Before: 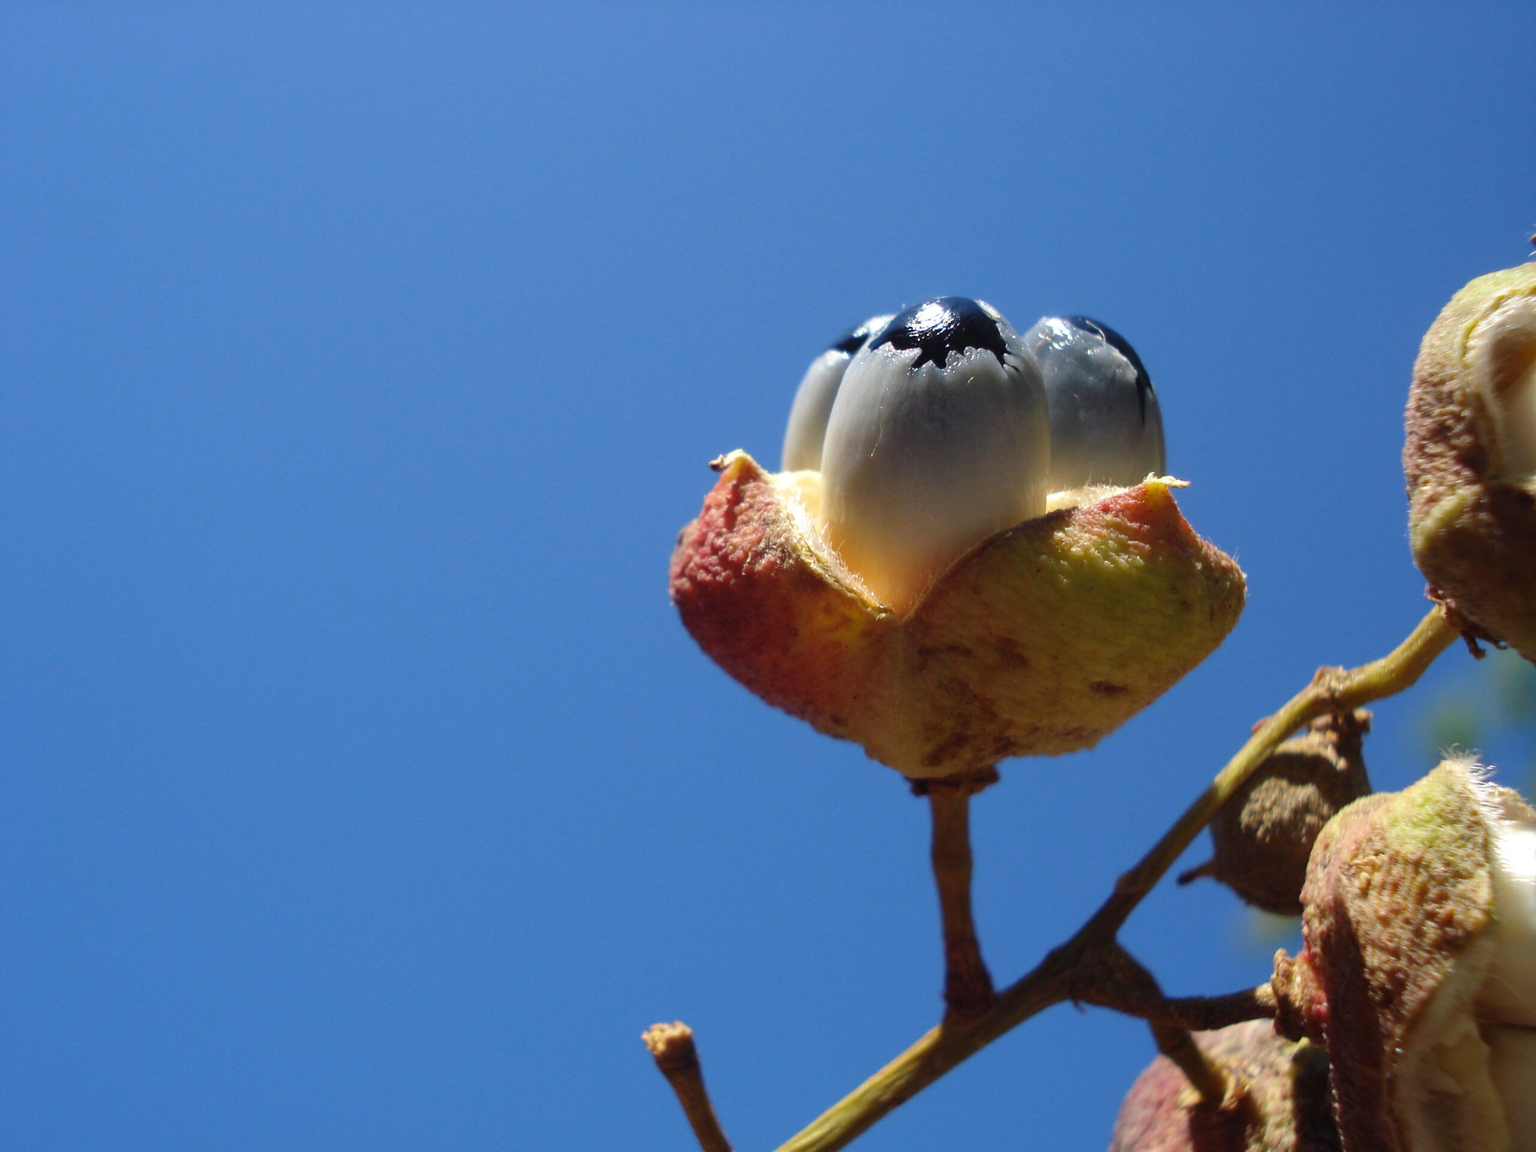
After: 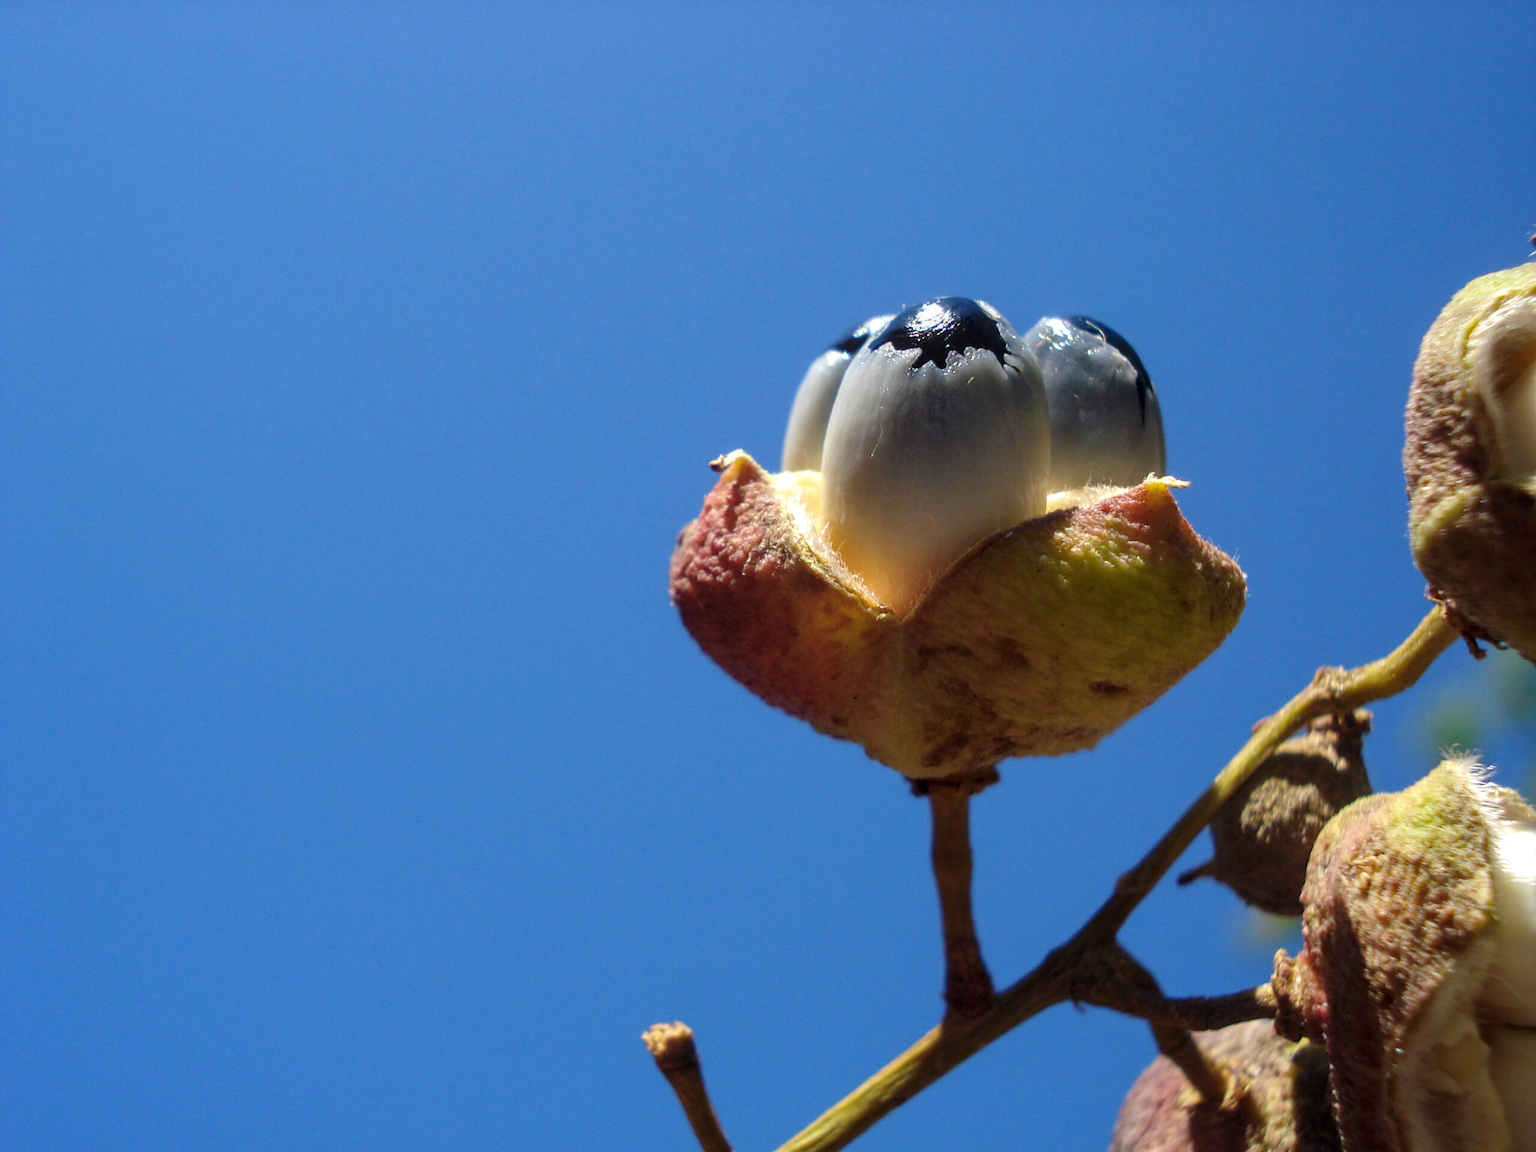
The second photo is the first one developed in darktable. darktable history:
local contrast: on, module defaults
color zones: curves: ch1 [(0, 0.679) (0.143, 0.647) (0.286, 0.261) (0.378, -0.011) (0.571, 0.396) (0.714, 0.399) (0.857, 0.406) (1, 0.679)], mix -137.64%
